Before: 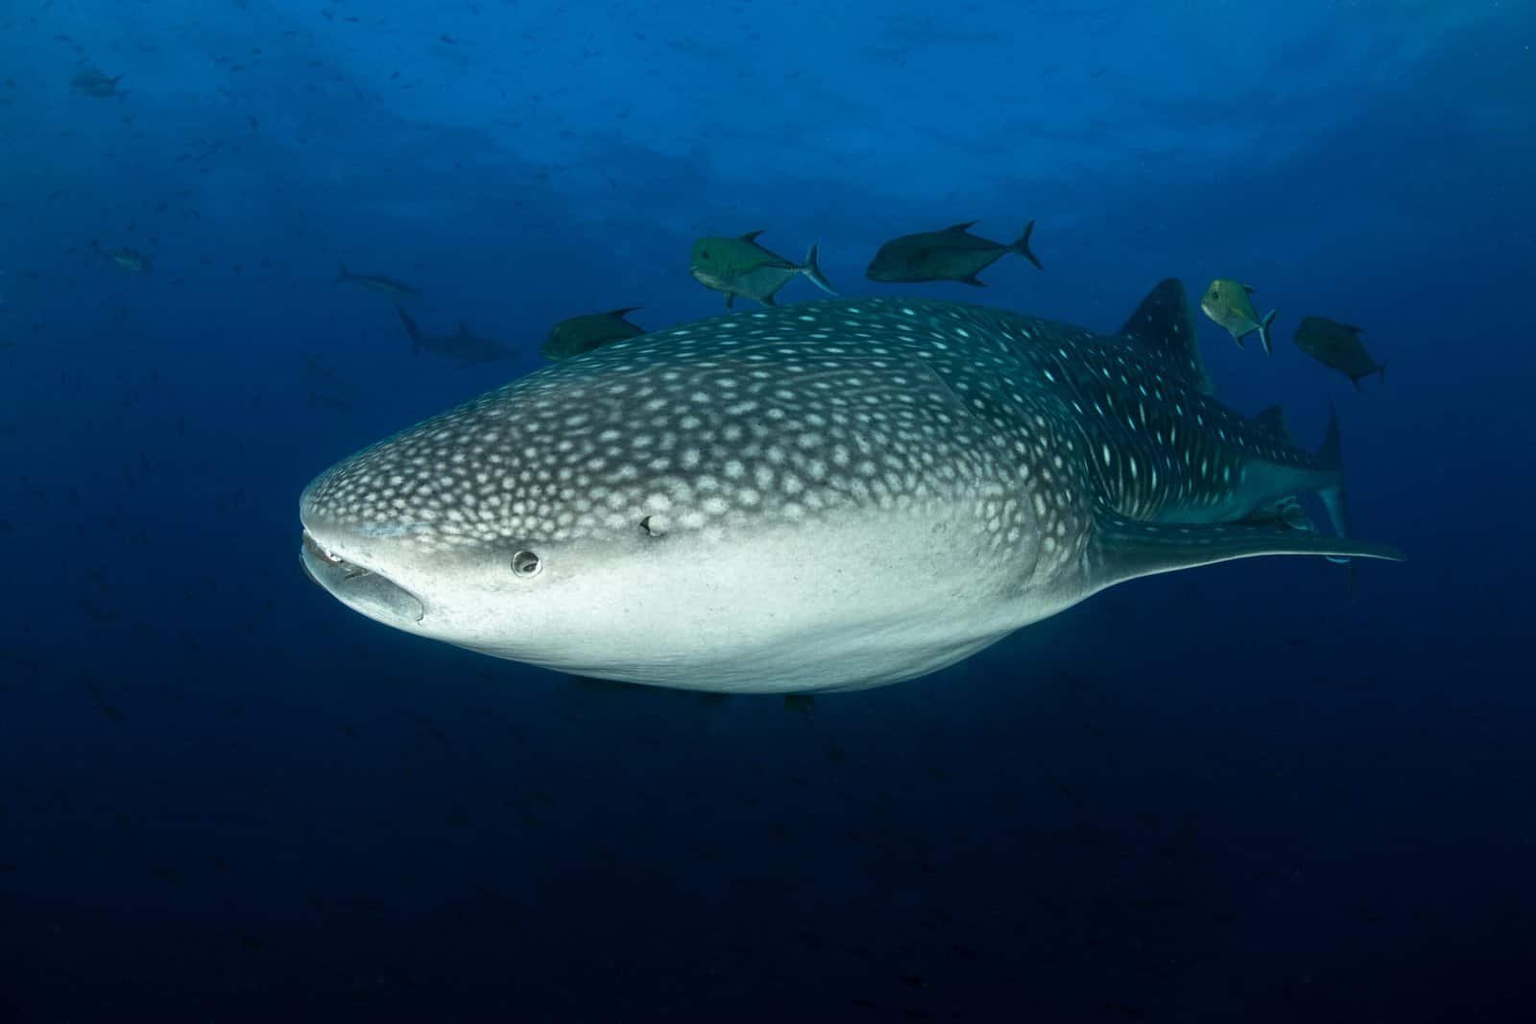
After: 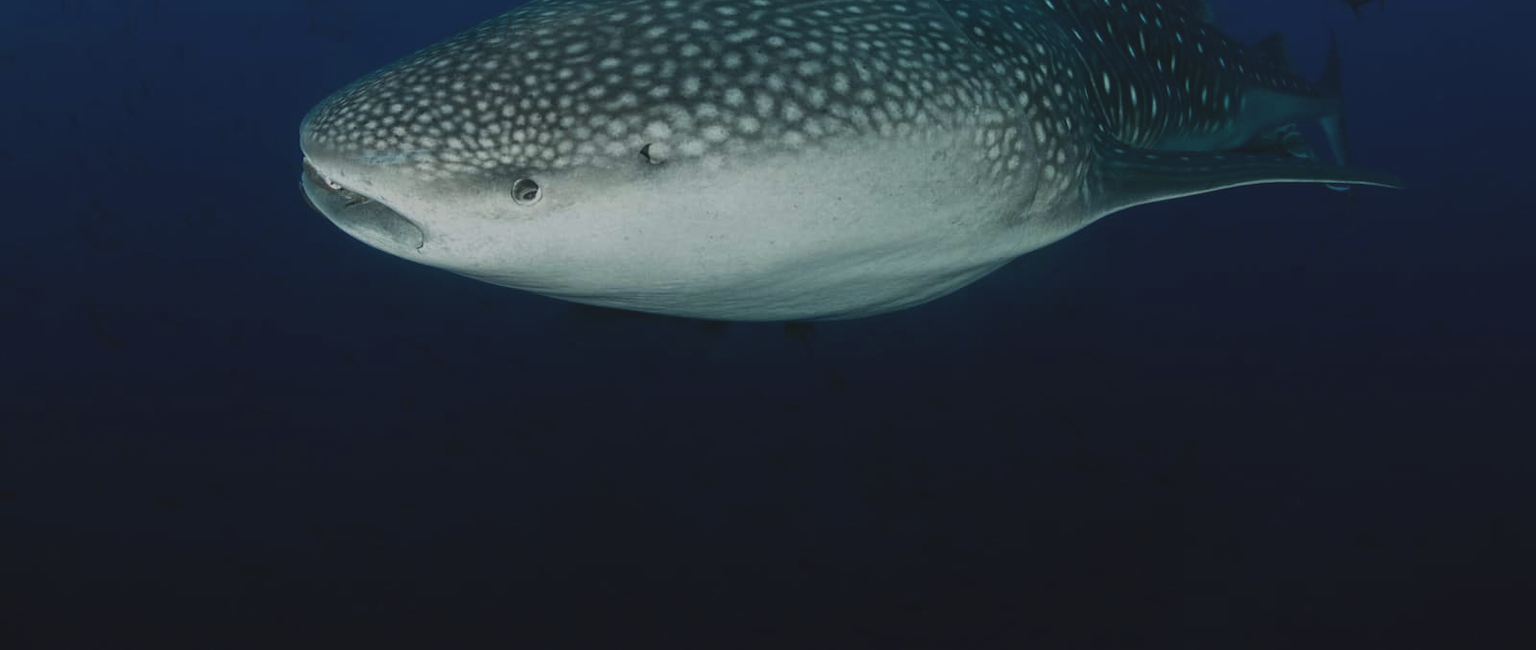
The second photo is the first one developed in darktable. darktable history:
crop and rotate: top 36.435%
exposure: black level correction -0.016, exposure -1.018 EV, compensate highlight preservation false
